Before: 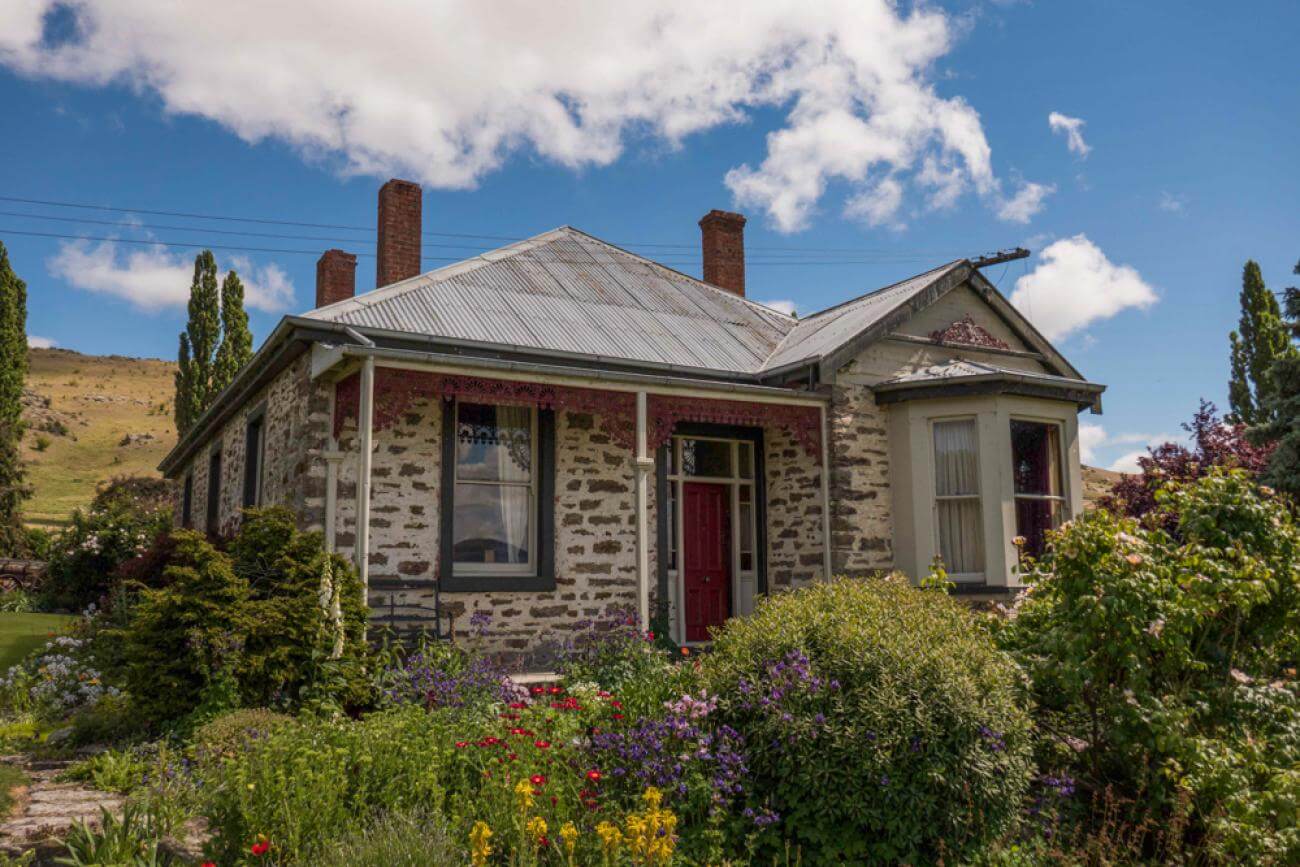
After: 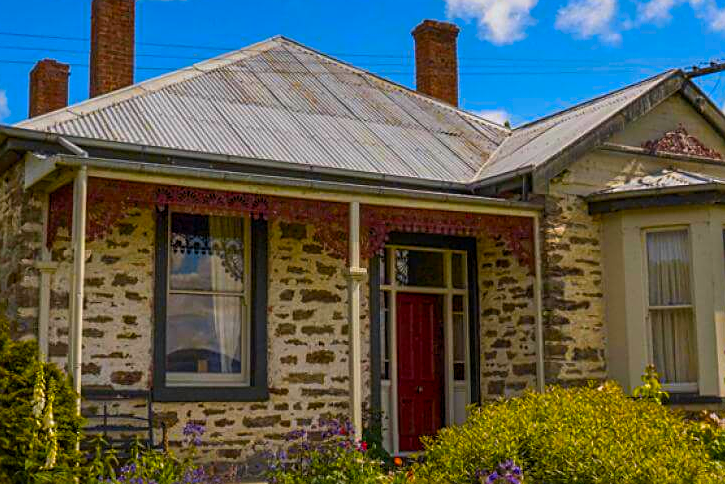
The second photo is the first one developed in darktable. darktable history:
crop and rotate: left 22.13%, top 22.054%, right 22.026%, bottom 22.102%
color contrast: green-magenta contrast 0.85, blue-yellow contrast 1.25, unbound 0
color balance rgb: perceptual saturation grading › global saturation 40%, global vibrance 15%
contrast brightness saturation: saturation 0.18
sharpen: on, module defaults
